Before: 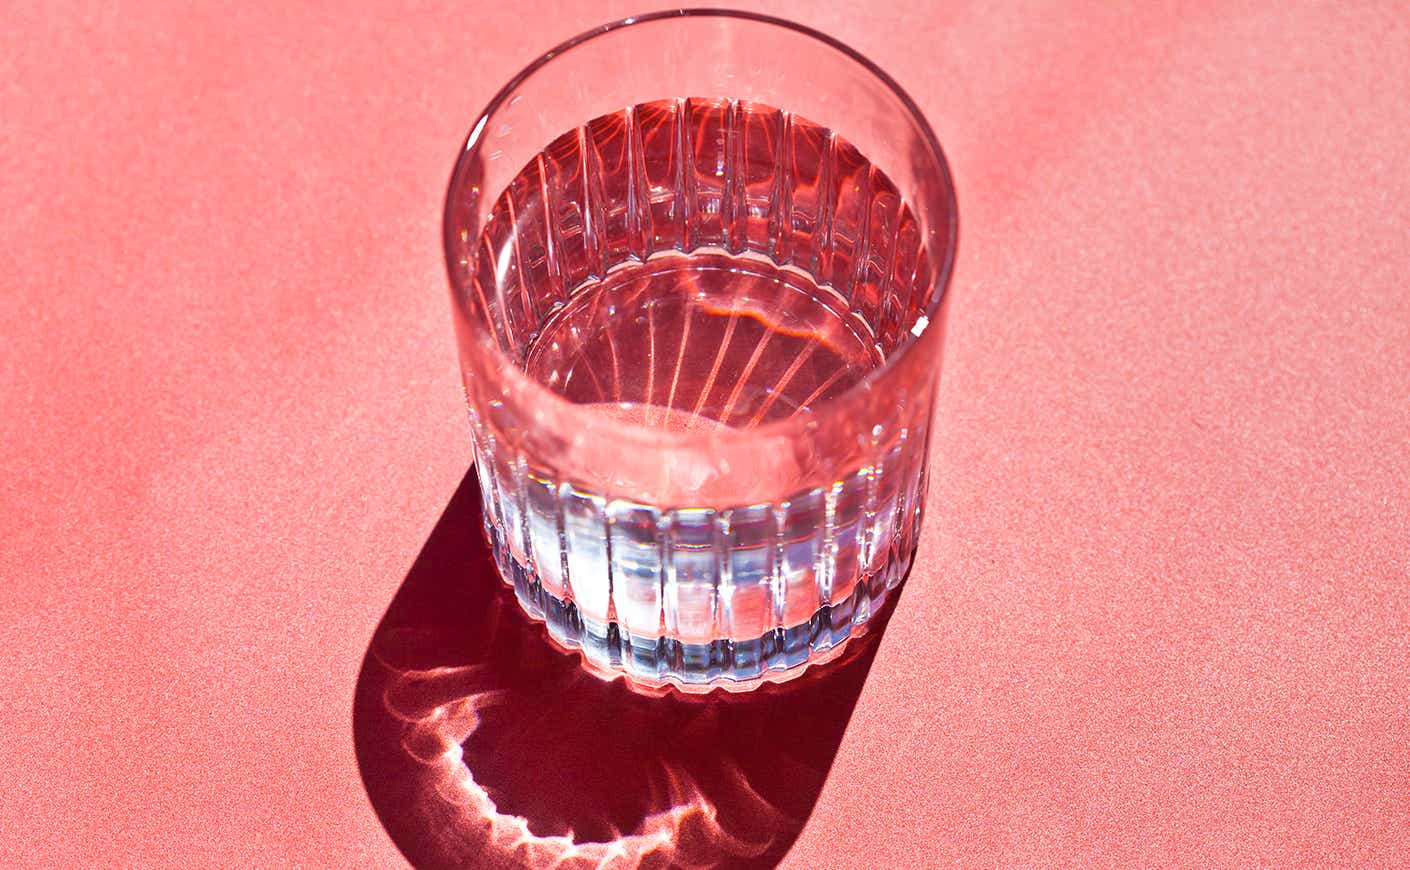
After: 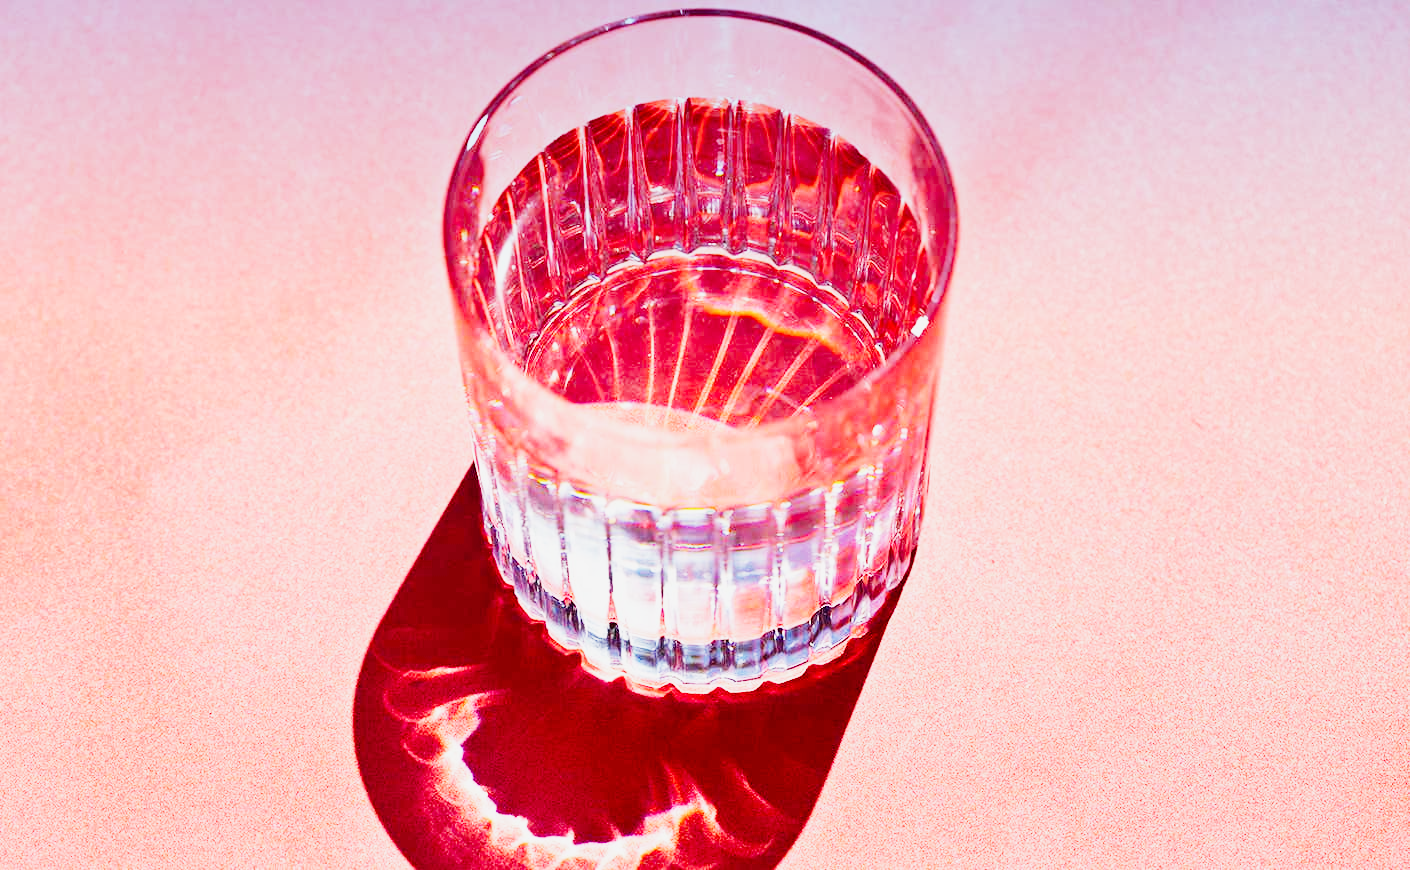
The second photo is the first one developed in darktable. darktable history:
graduated density: density 2.02 EV, hardness 44%, rotation 0.374°, offset 8.21, hue 208.8°, saturation 97%
sigmoid: contrast 1.7, skew -0.2, preserve hue 0%, red attenuation 0.1, red rotation 0.035, green attenuation 0.1, green rotation -0.017, blue attenuation 0.15, blue rotation -0.052, base primaries Rec2020
exposure: black level correction 0, exposure 1.2 EV, compensate highlight preservation false
color balance rgb: perceptual saturation grading › global saturation 30%, global vibrance 10%
